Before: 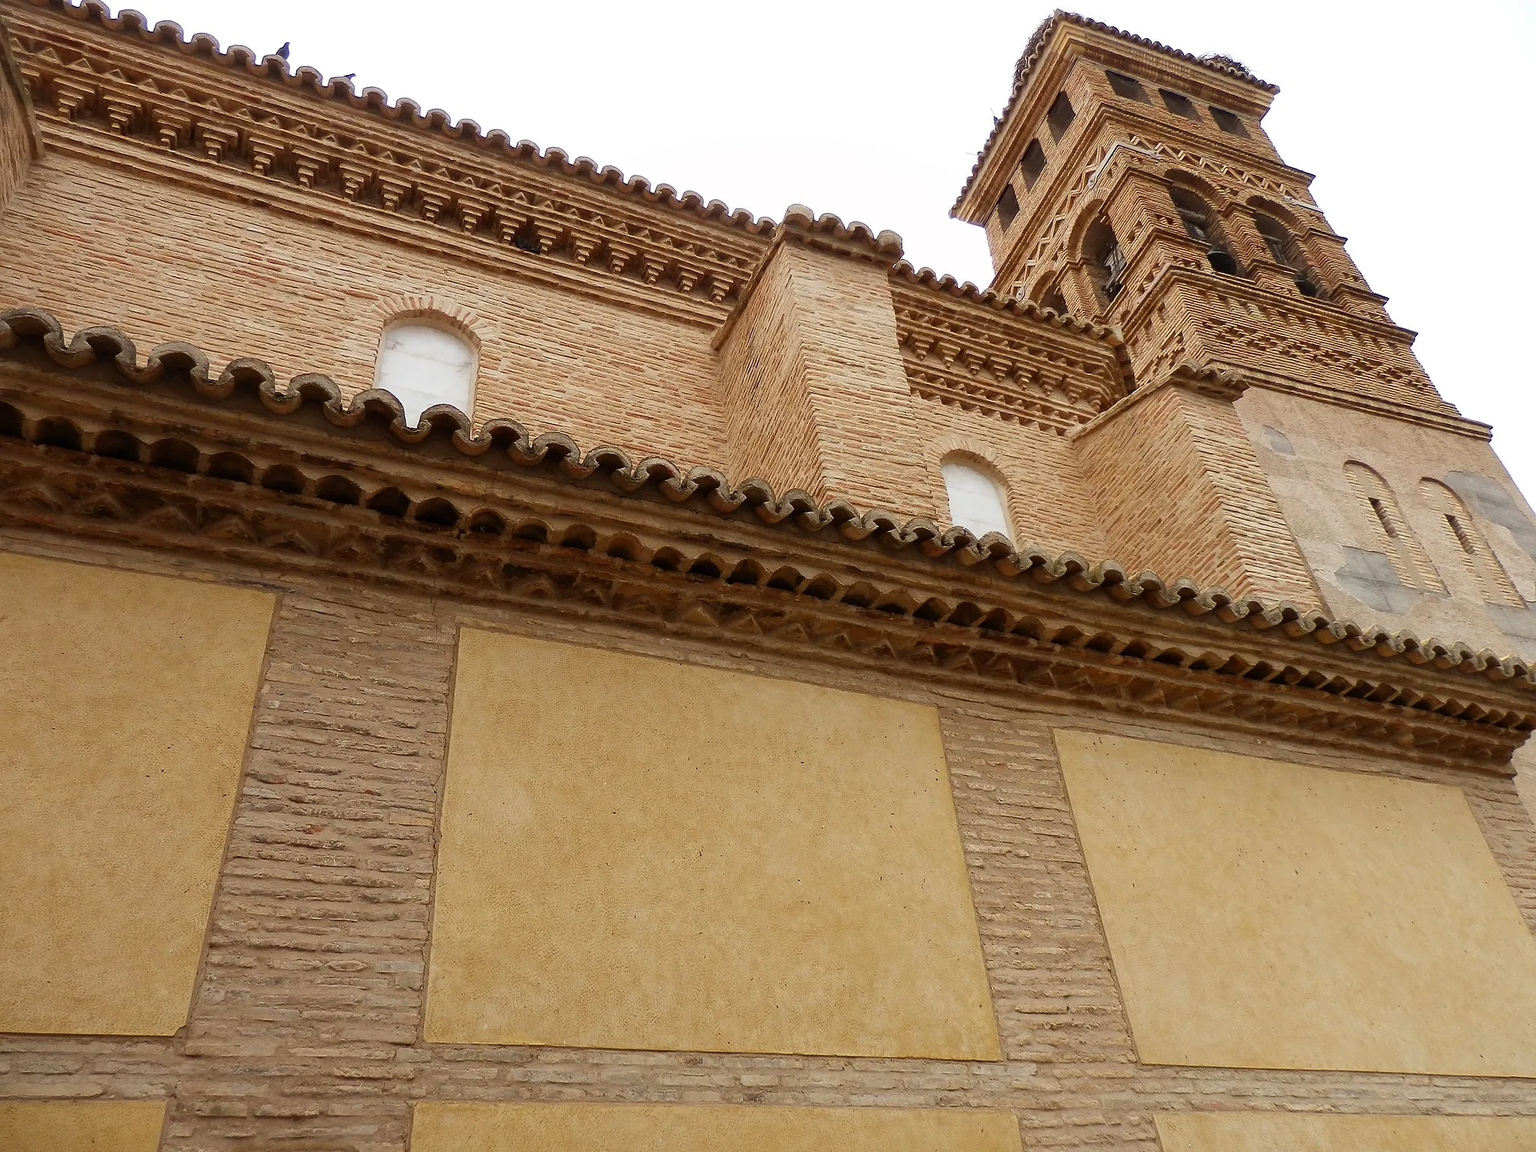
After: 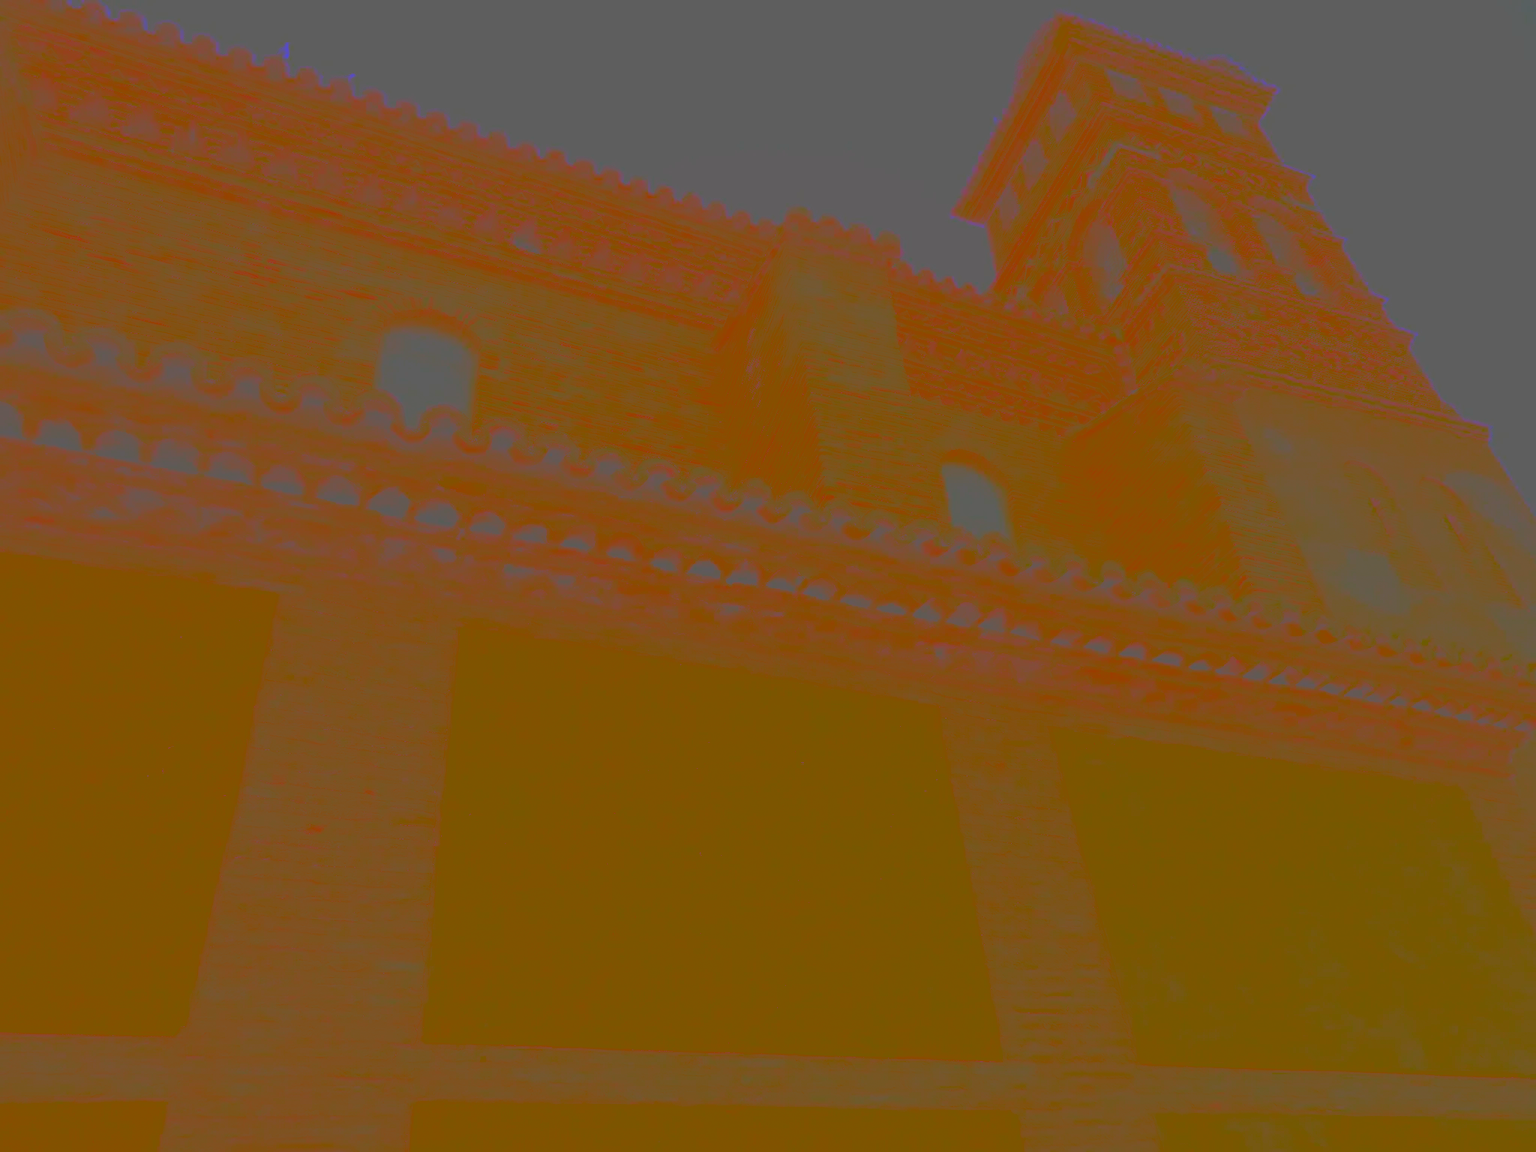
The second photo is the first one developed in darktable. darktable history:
haze removal: compatibility mode true, adaptive false
contrast brightness saturation: contrast -0.987, brightness -0.174, saturation 0.748
